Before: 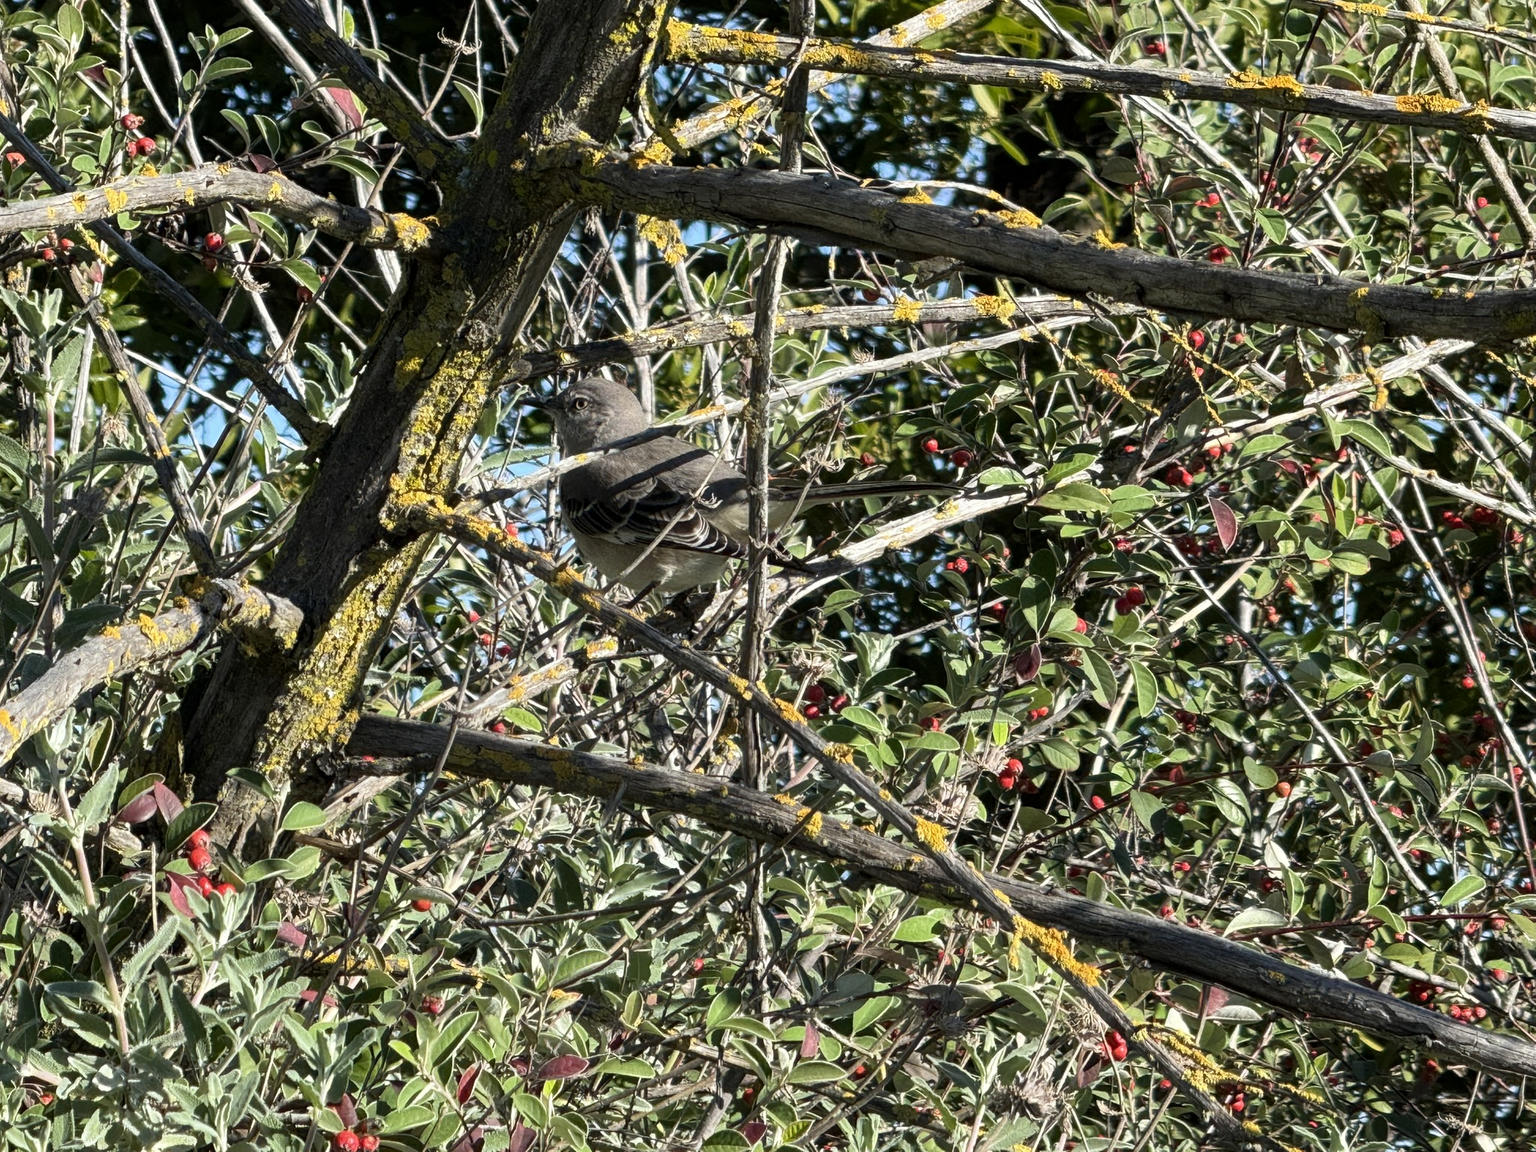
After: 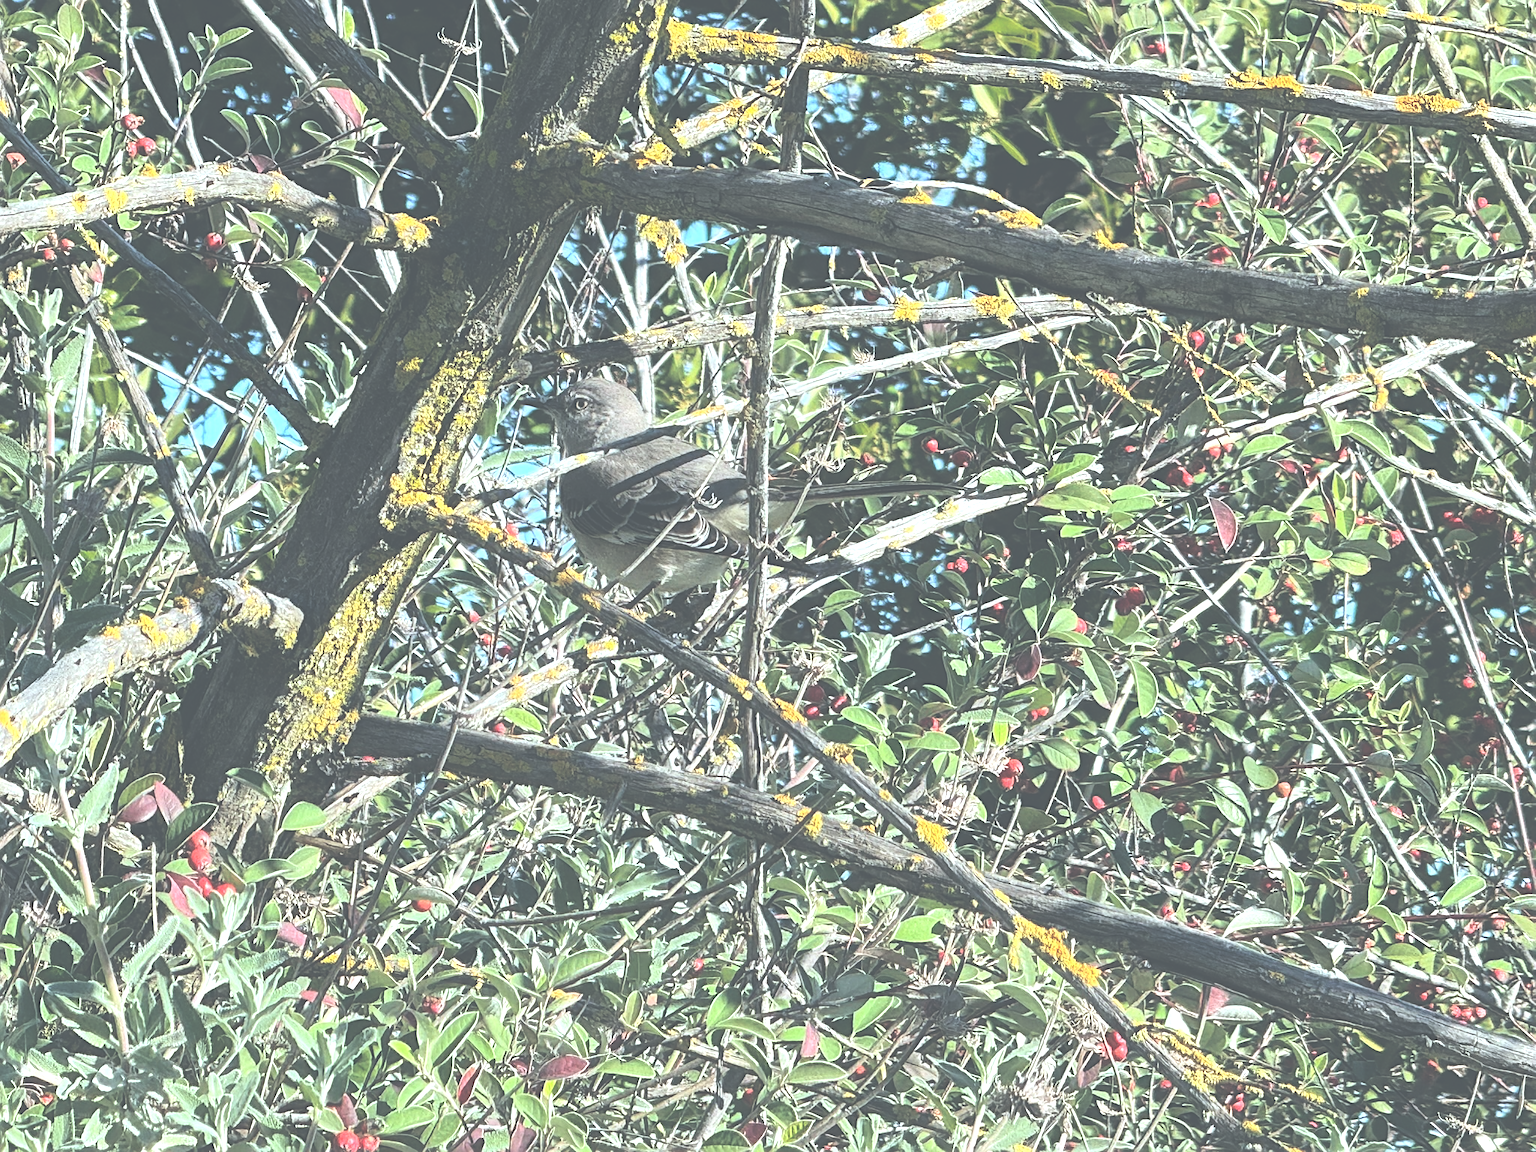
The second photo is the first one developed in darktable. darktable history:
tone curve: curves: ch0 [(0, 0) (0.003, 0.031) (0.011, 0.033) (0.025, 0.036) (0.044, 0.045) (0.069, 0.06) (0.1, 0.079) (0.136, 0.109) (0.177, 0.15) (0.224, 0.192) (0.277, 0.262) (0.335, 0.347) (0.399, 0.433) (0.468, 0.528) (0.543, 0.624) (0.623, 0.705) (0.709, 0.788) (0.801, 0.865) (0.898, 0.933) (1, 1)], color space Lab, independent channels, preserve colors none
color calibration: illuminant Planckian (black body), adaptation linear Bradford (ICC v4), x 0.365, y 0.367, temperature 4416.84 K
exposure: black level correction -0.071, exposure 0.5 EV, compensate highlight preservation false
sharpen: amount 0.489
